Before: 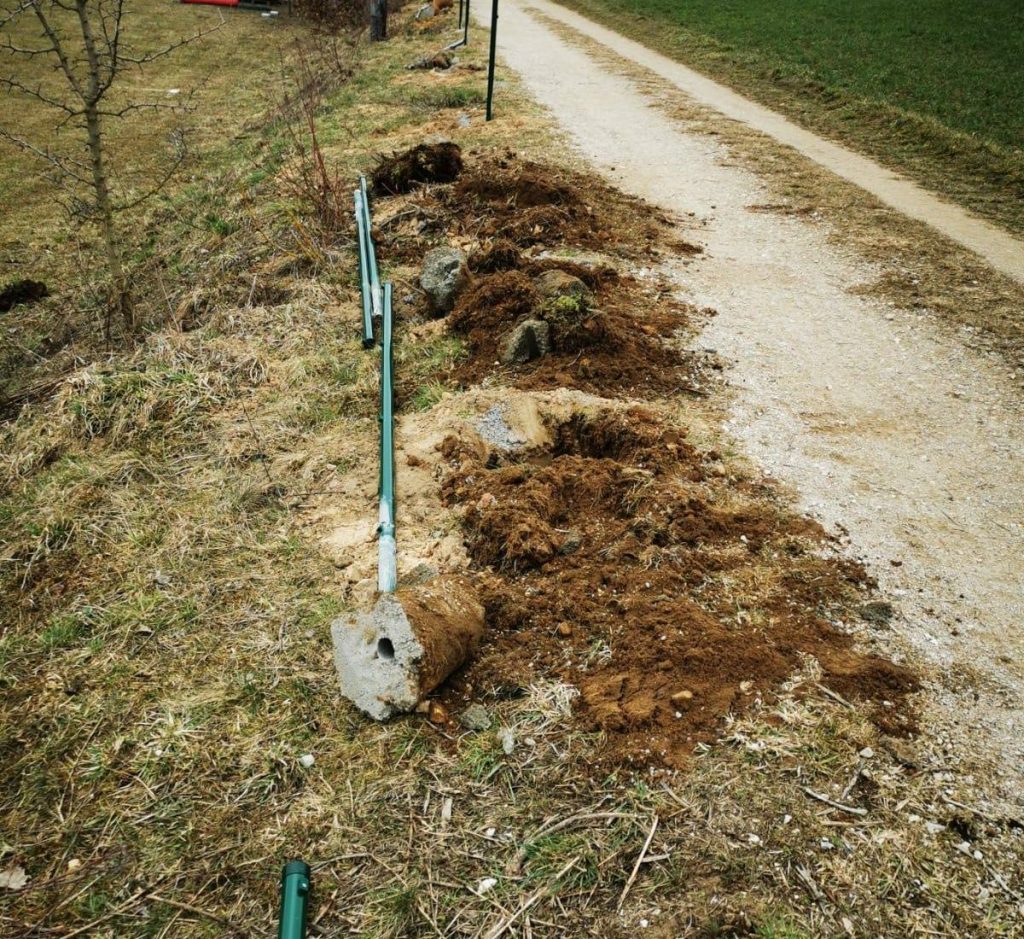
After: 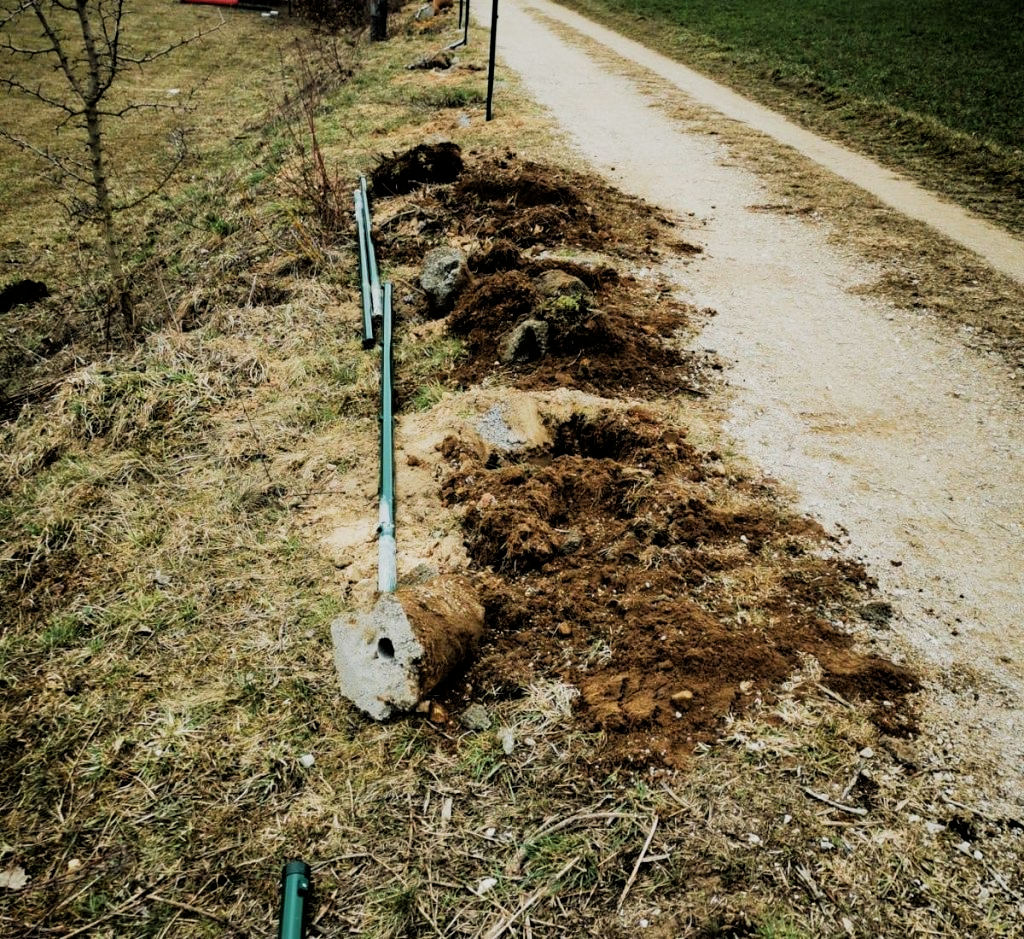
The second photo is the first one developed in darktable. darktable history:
filmic rgb: black relative exposure -5.02 EV, white relative exposure 3.95 EV, hardness 2.9, contrast 1.3, highlights saturation mix -30.84%
